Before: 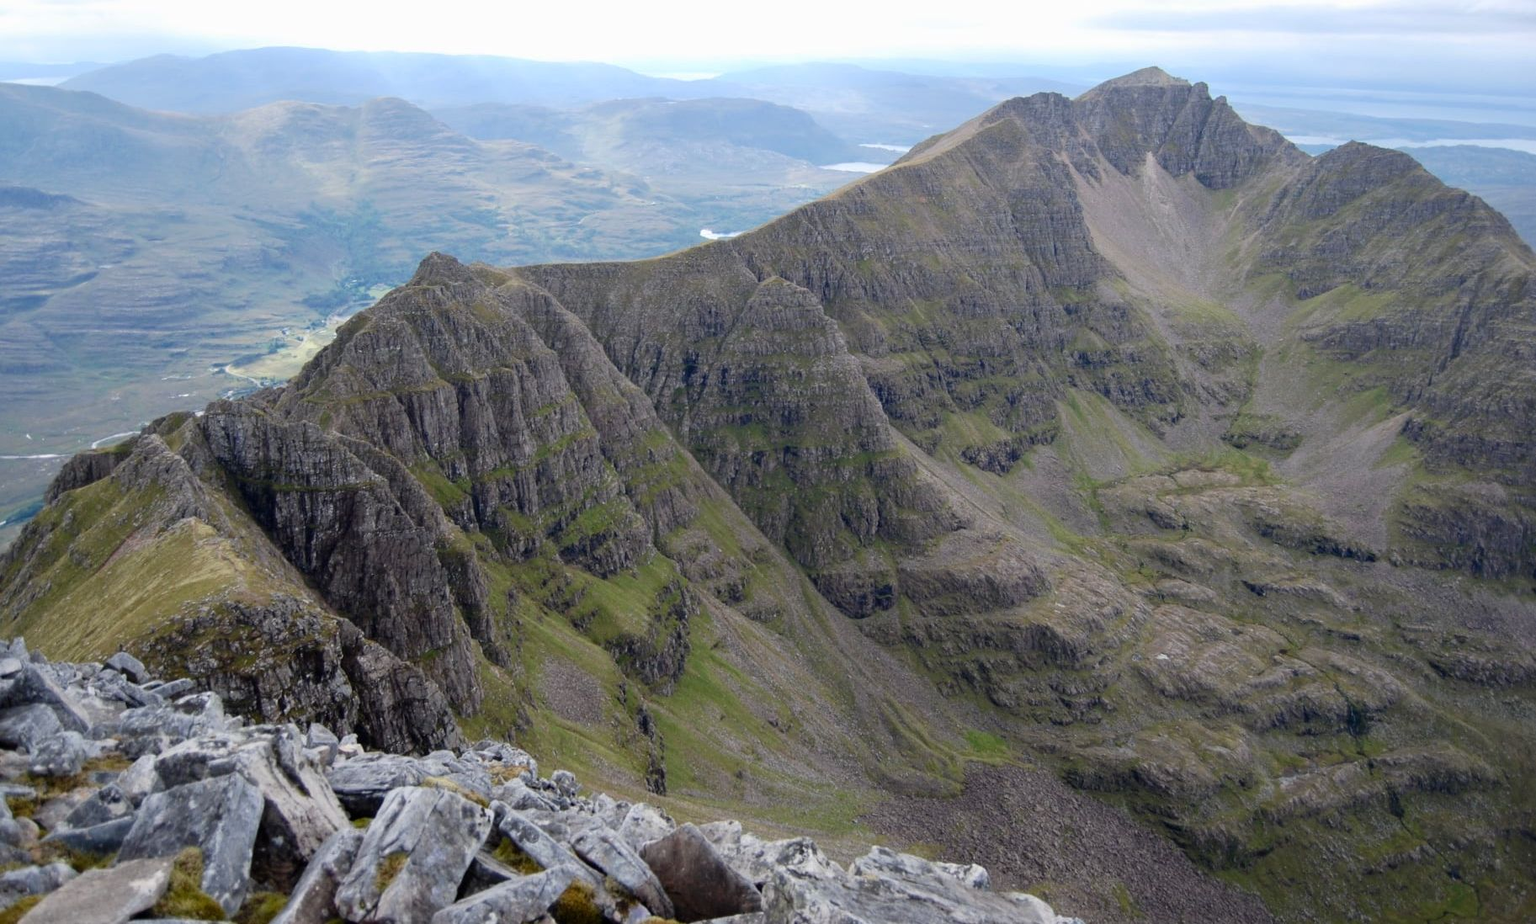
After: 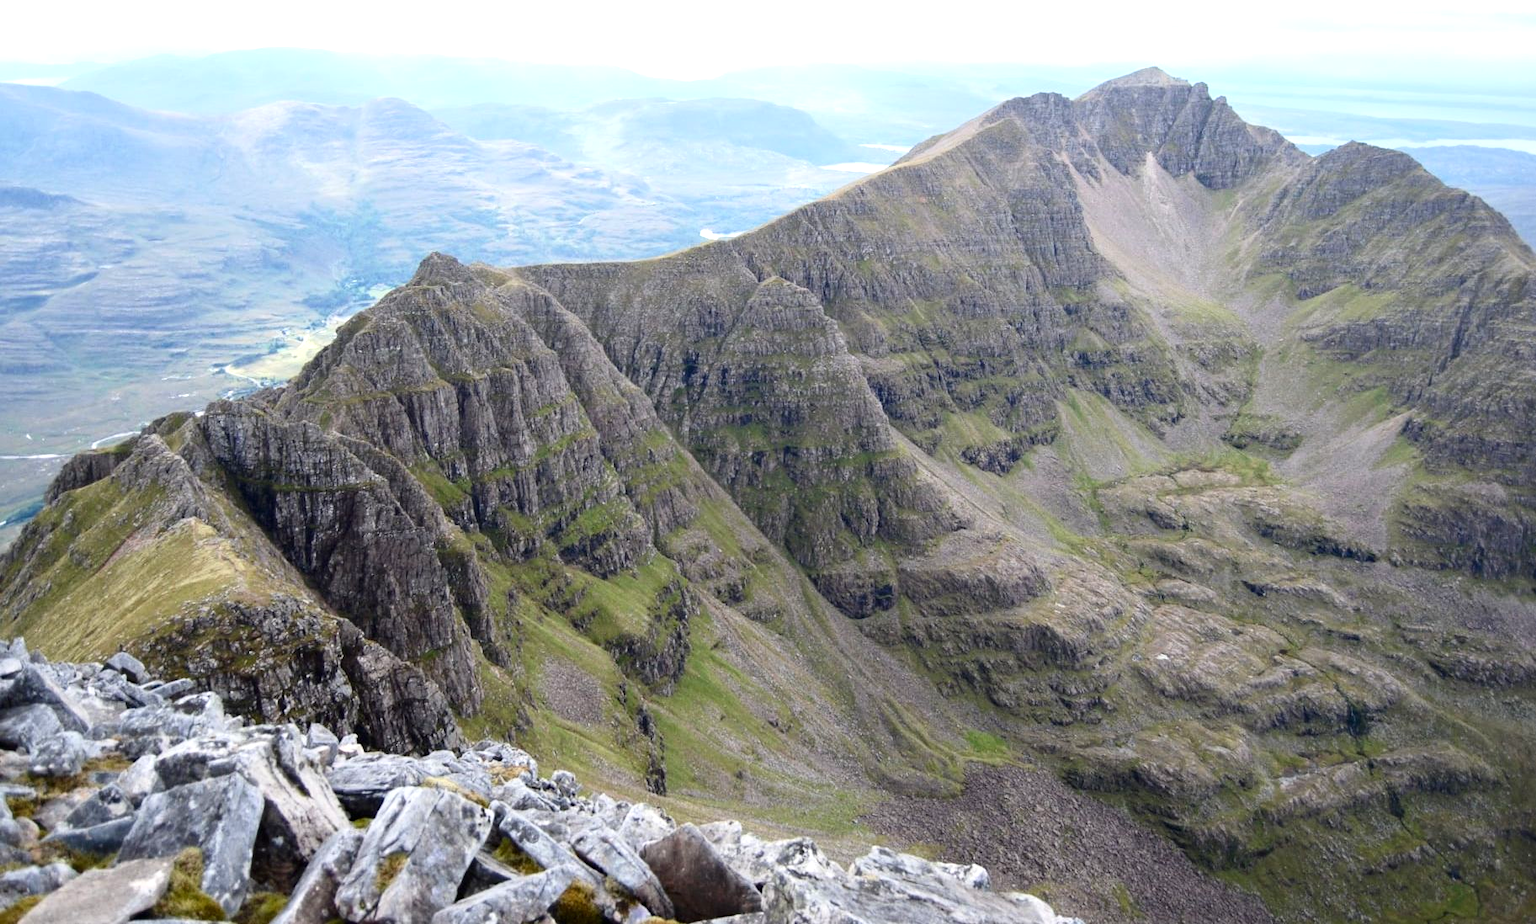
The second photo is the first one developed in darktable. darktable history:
contrast brightness saturation: contrast 0.14
exposure: black level correction 0, exposure 0.692 EV, compensate highlight preservation false
